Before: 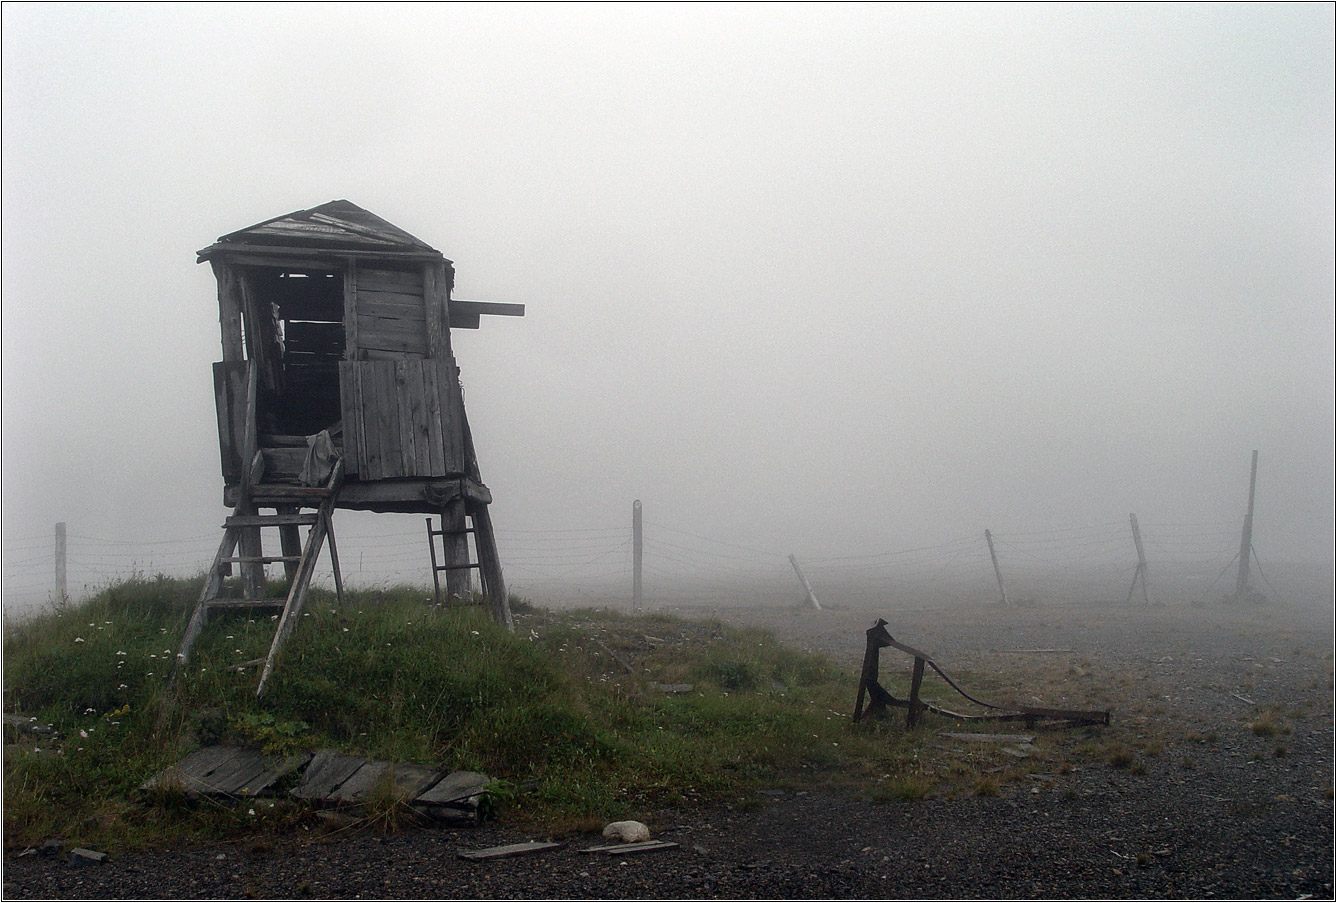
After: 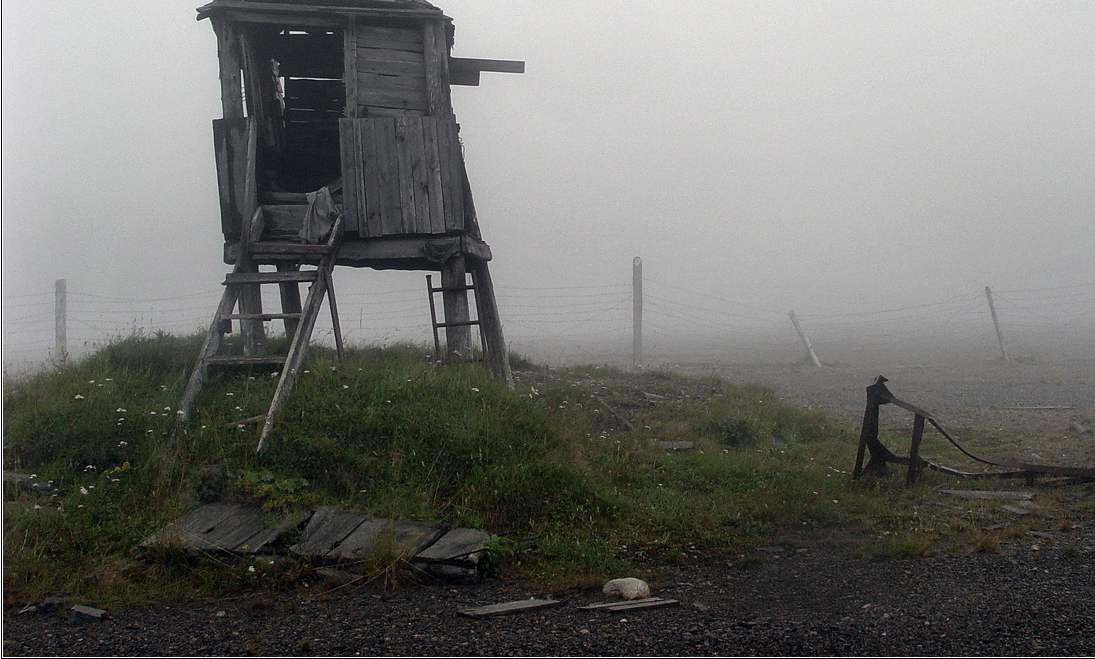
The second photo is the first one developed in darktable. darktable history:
crop: top 26.991%, right 18.057%
